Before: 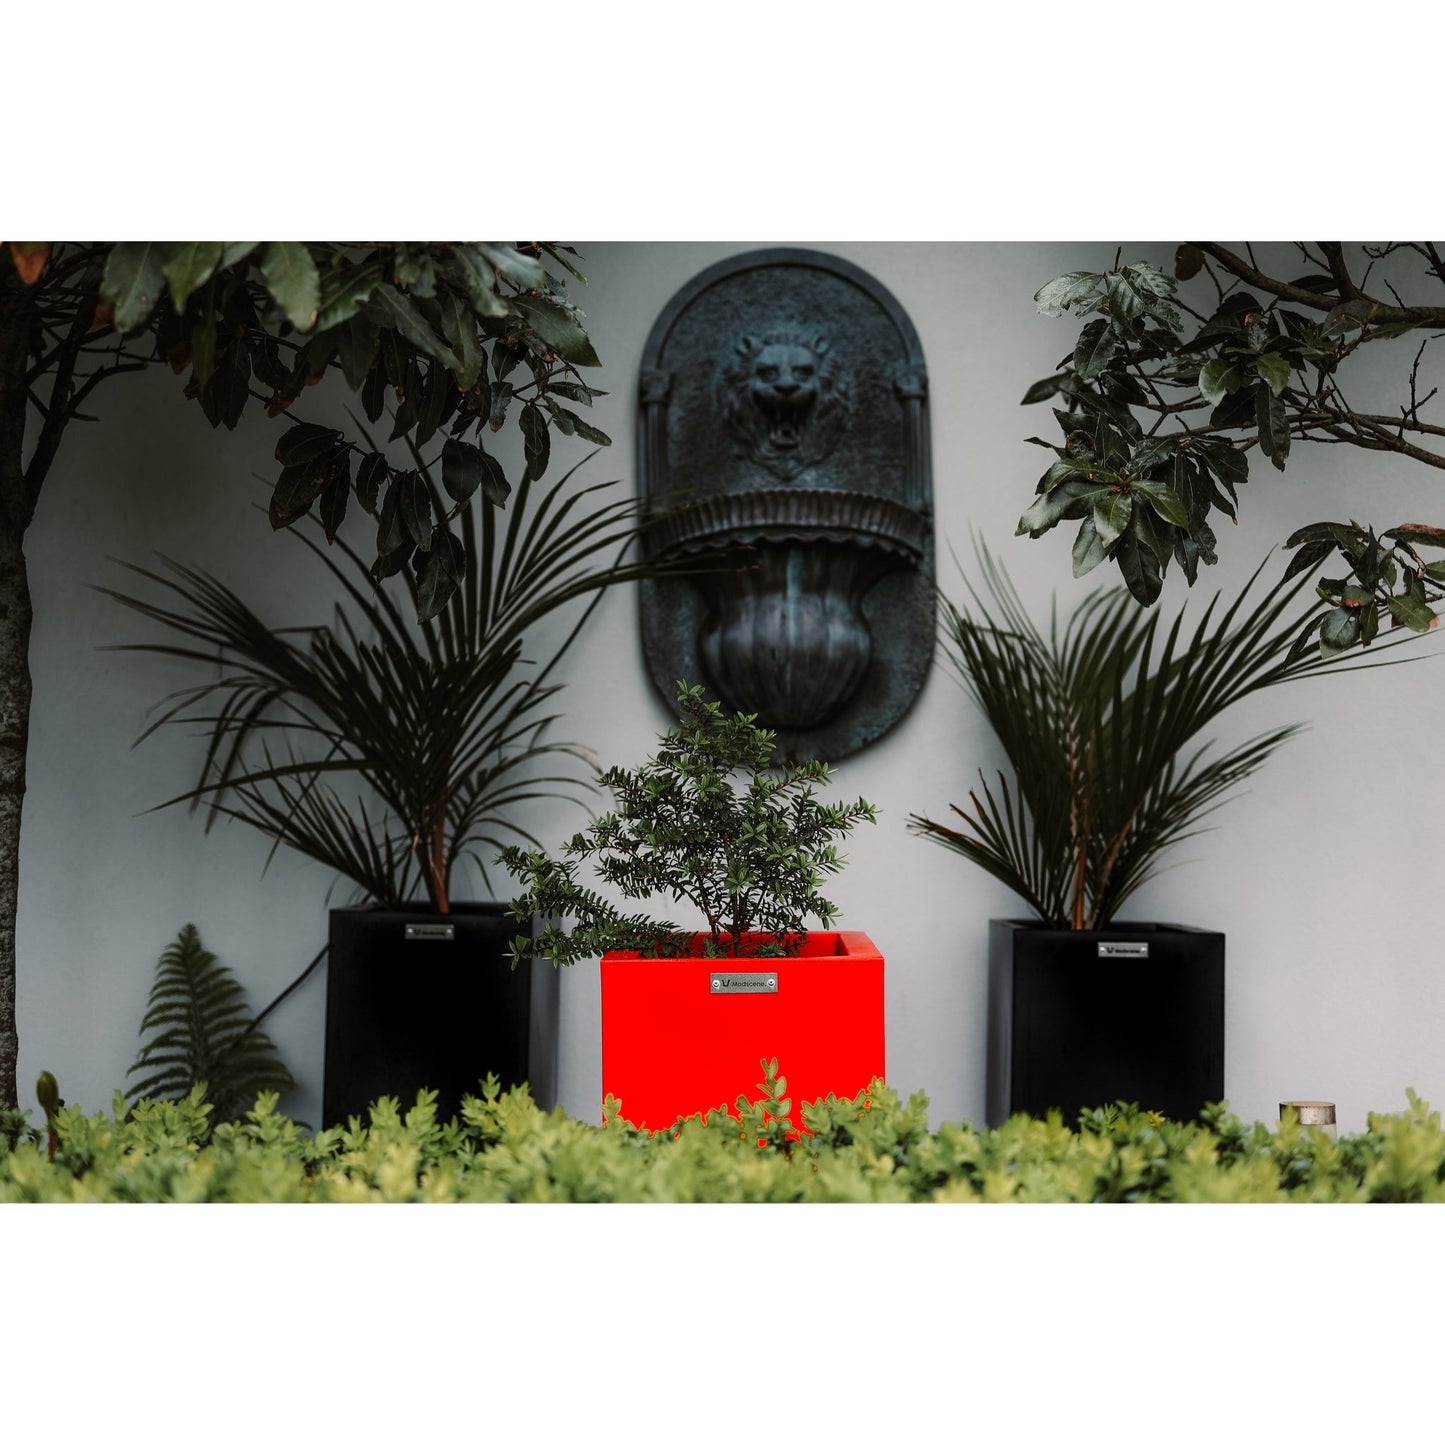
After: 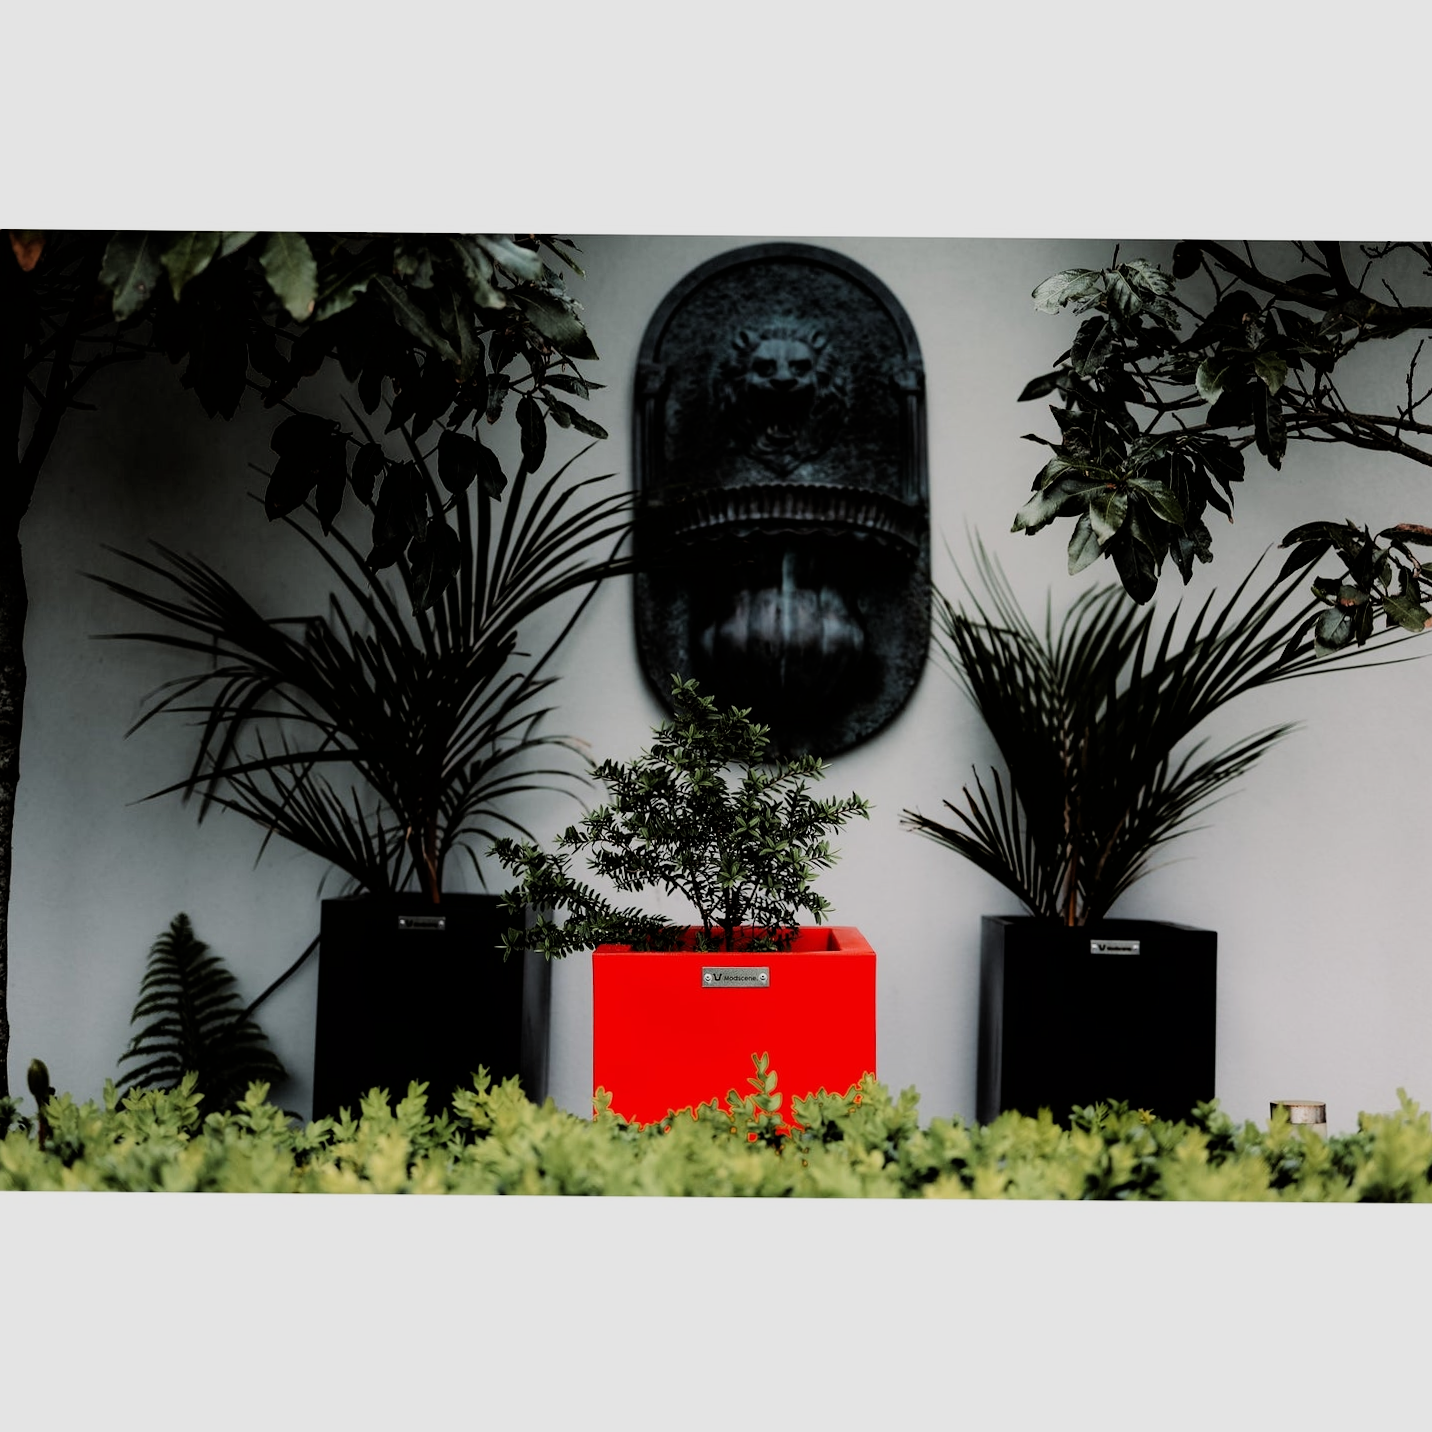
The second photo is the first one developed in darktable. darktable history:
crop and rotate: angle -0.5°
filmic rgb: black relative exposure -5 EV, hardness 2.88, contrast 1.3, highlights saturation mix -30%
